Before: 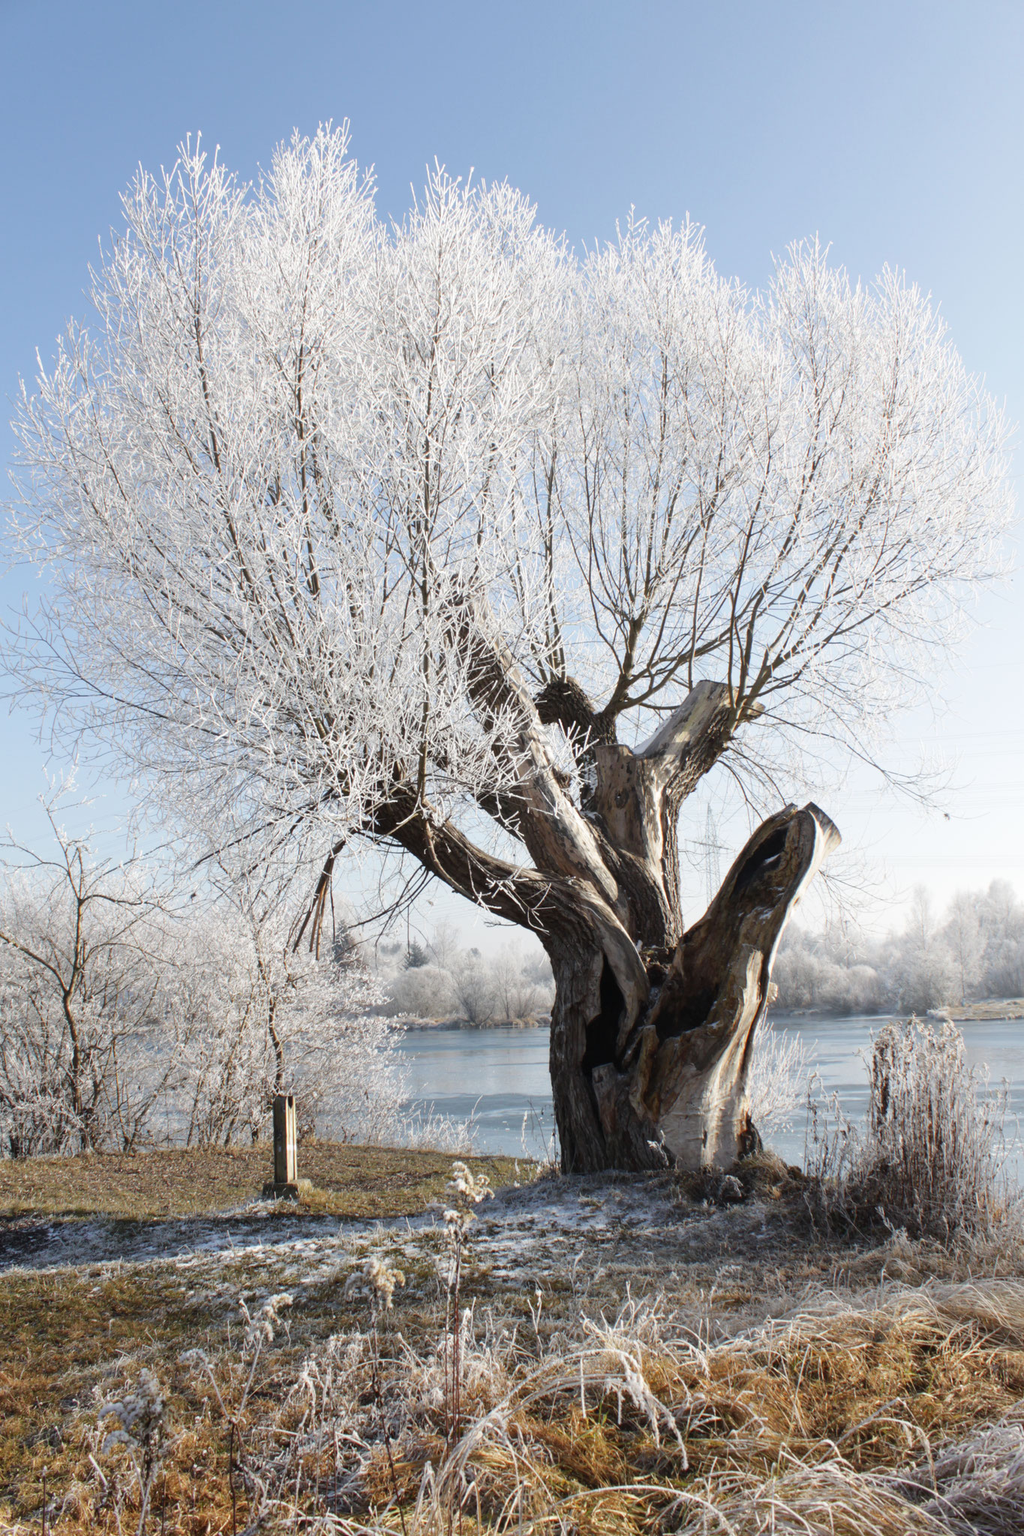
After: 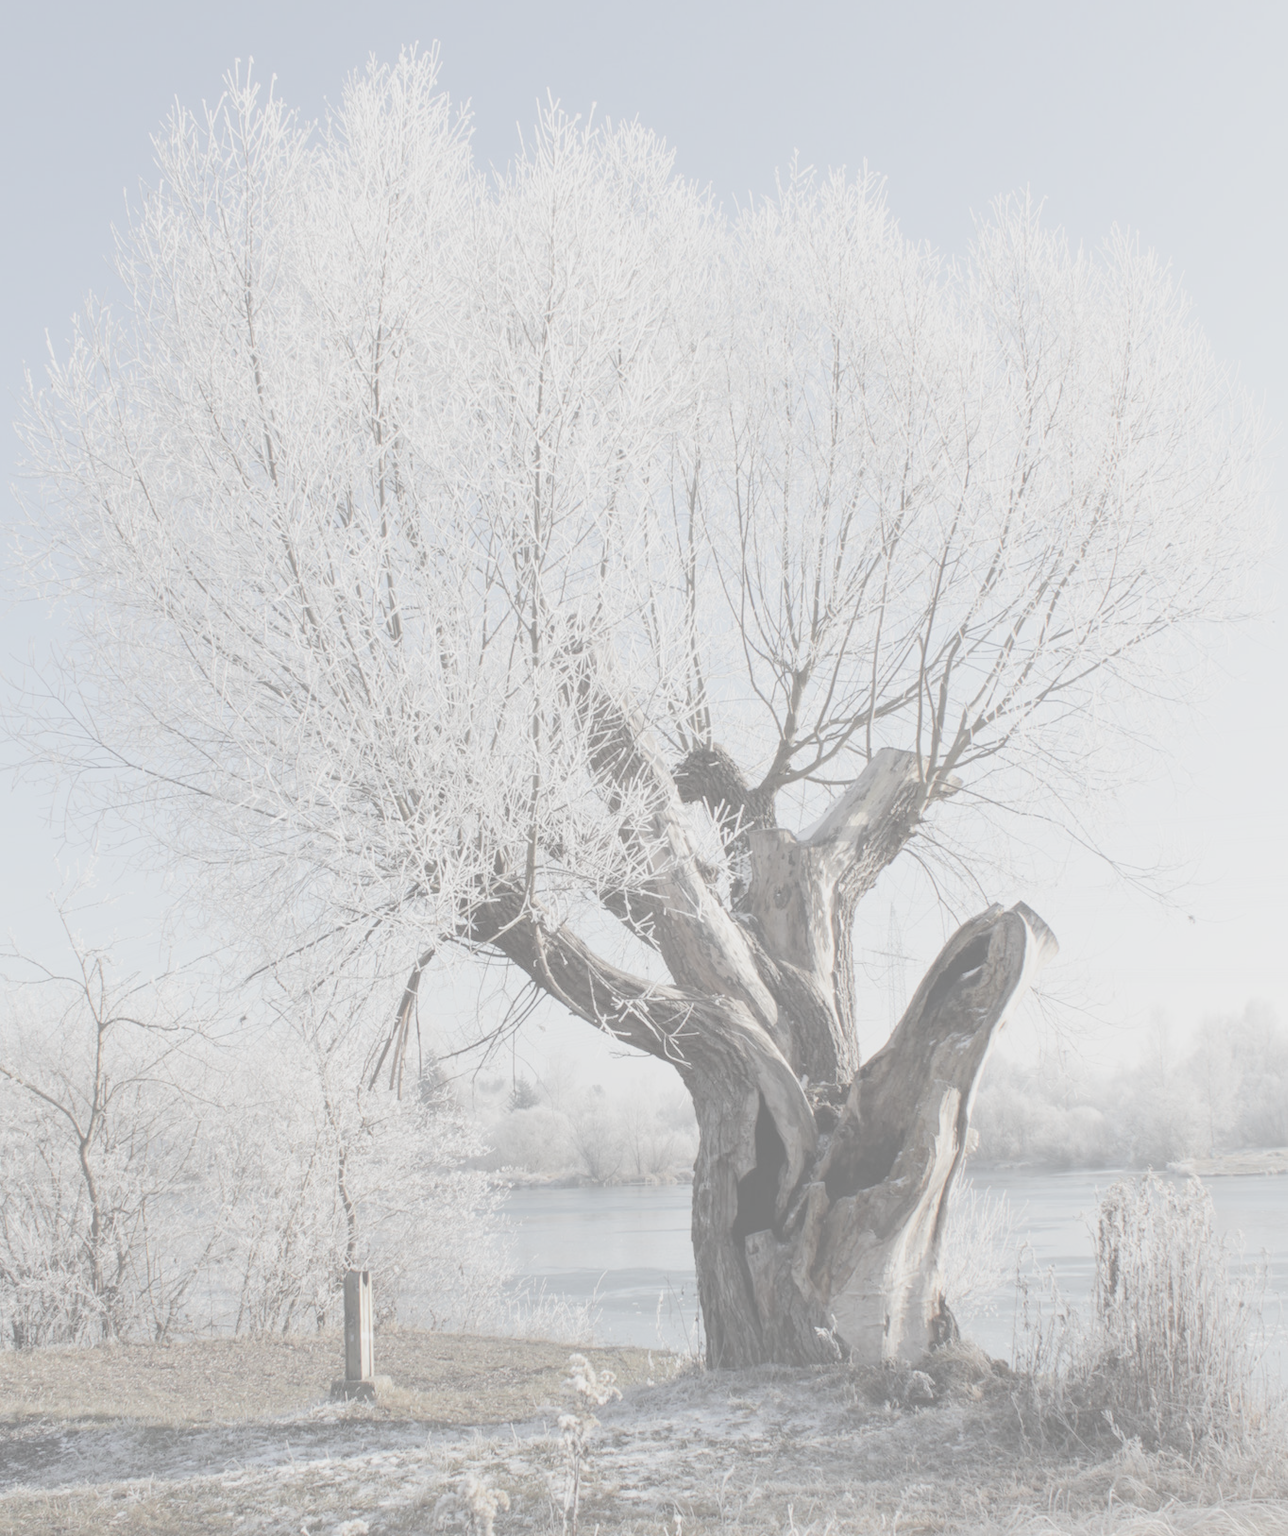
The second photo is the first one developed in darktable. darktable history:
contrast brightness saturation: contrast -0.34, brightness 0.759, saturation -0.766
crop and rotate: top 5.656%, bottom 14.863%
